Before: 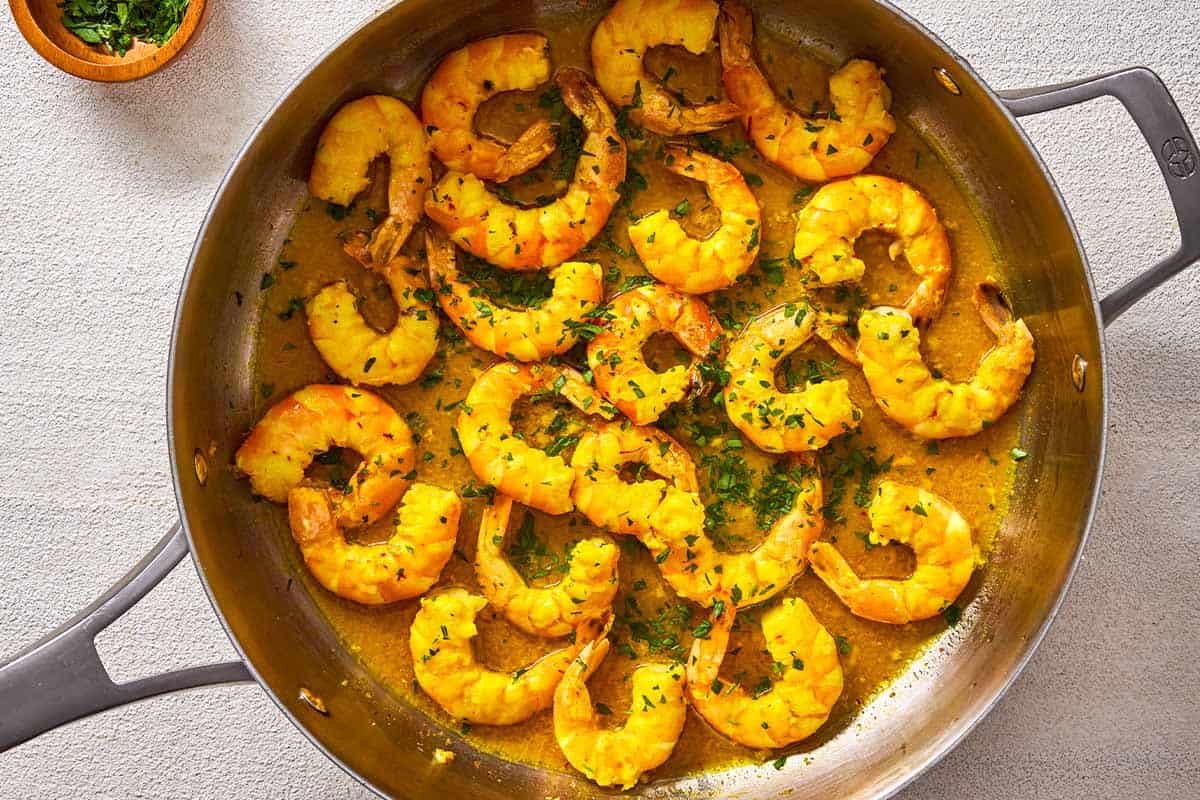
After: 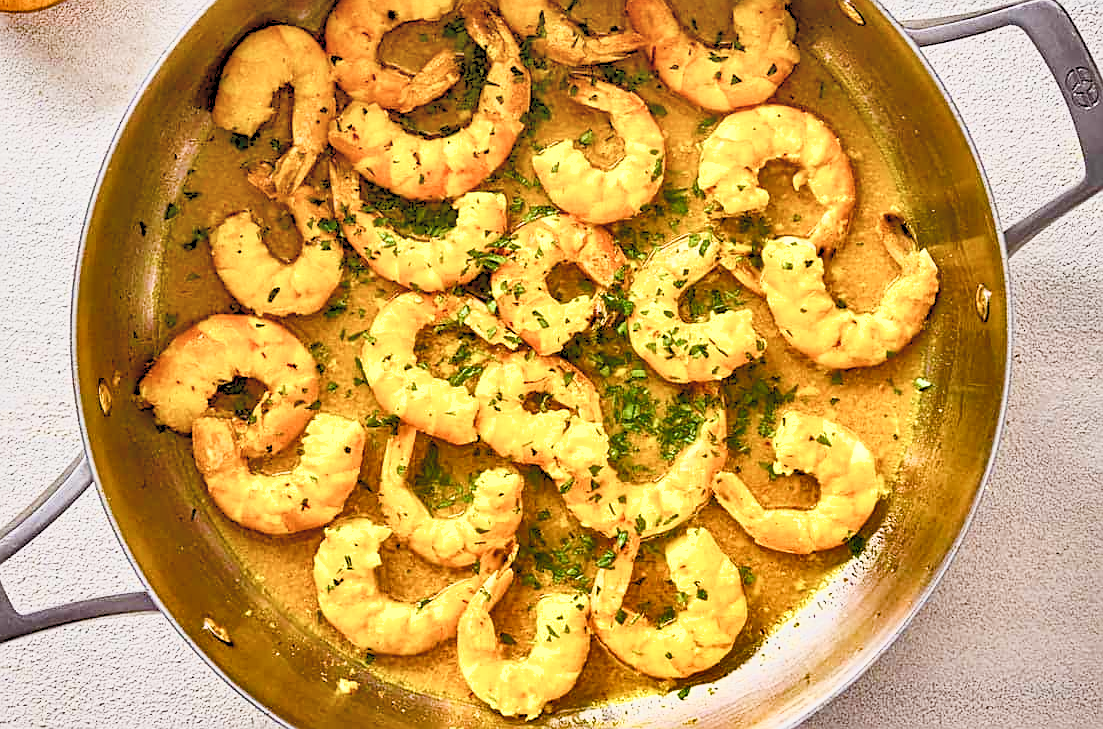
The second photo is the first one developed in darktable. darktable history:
color balance rgb: linear chroma grading › shadows -8.381%, linear chroma grading › global chroma 9.673%, perceptual saturation grading › global saturation 44.414%, perceptual saturation grading › highlights -50.608%, perceptual saturation grading › shadows 31.006%, global vibrance 23.71%
base curve: curves: ch0 [(0, 0) (0.088, 0.125) (0.176, 0.251) (0.354, 0.501) (0.613, 0.749) (1, 0.877)], preserve colors average RGB
levels: white 99.89%, levels [0.072, 0.414, 0.976]
crop and rotate: left 8.007%, top 8.8%
exposure: black level correction 0.001, exposure 0.015 EV, compensate exposure bias true, compensate highlight preservation false
sharpen: on, module defaults
shadows and highlights: low approximation 0.01, soften with gaussian
contrast brightness saturation: contrast -0.047, saturation -0.398
